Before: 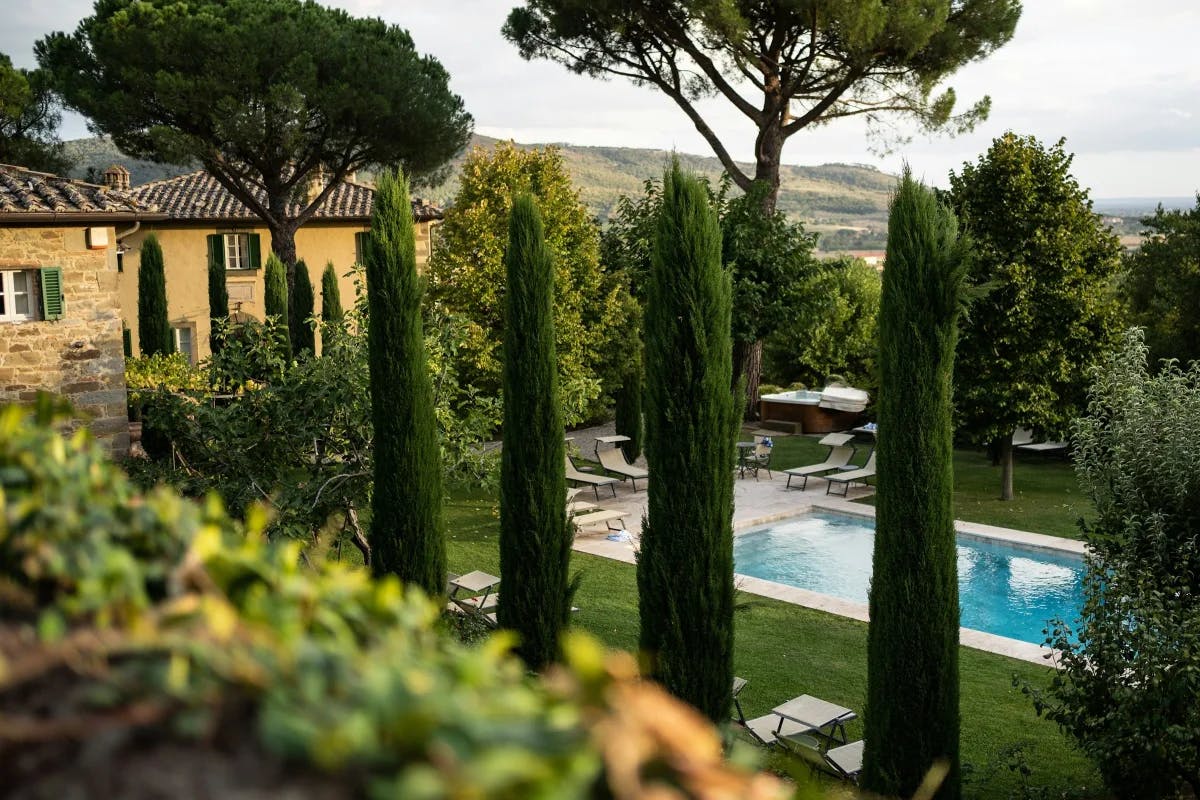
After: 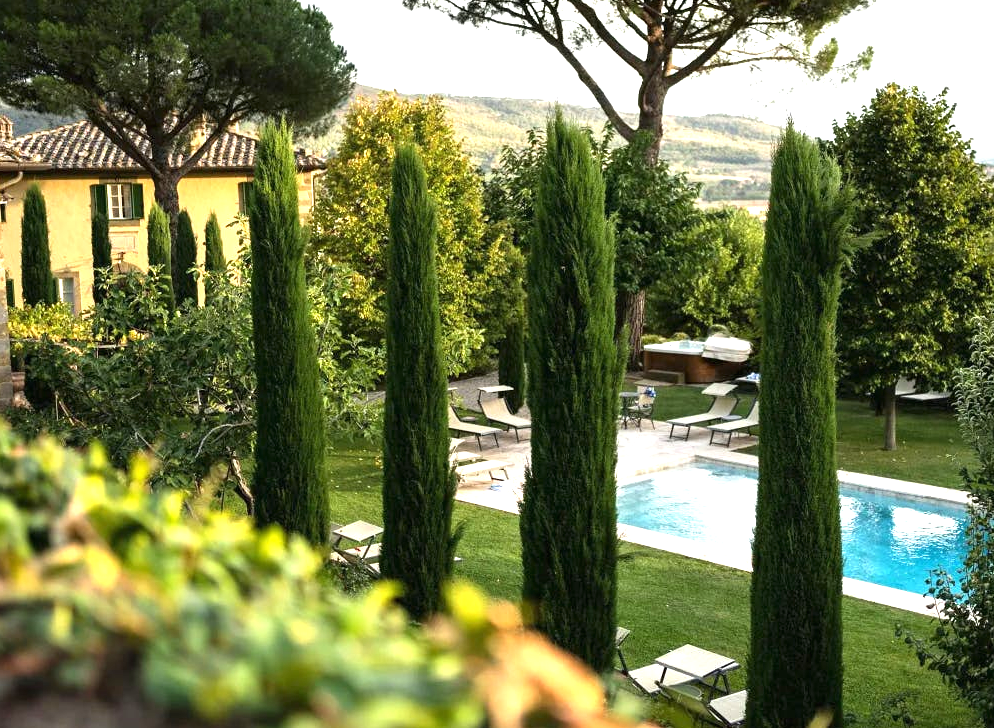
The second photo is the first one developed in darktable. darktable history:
crop: left 9.832%, top 6.31%, right 7.321%, bottom 2.581%
exposure: black level correction 0, exposure 1.105 EV, compensate exposure bias true, compensate highlight preservation false
